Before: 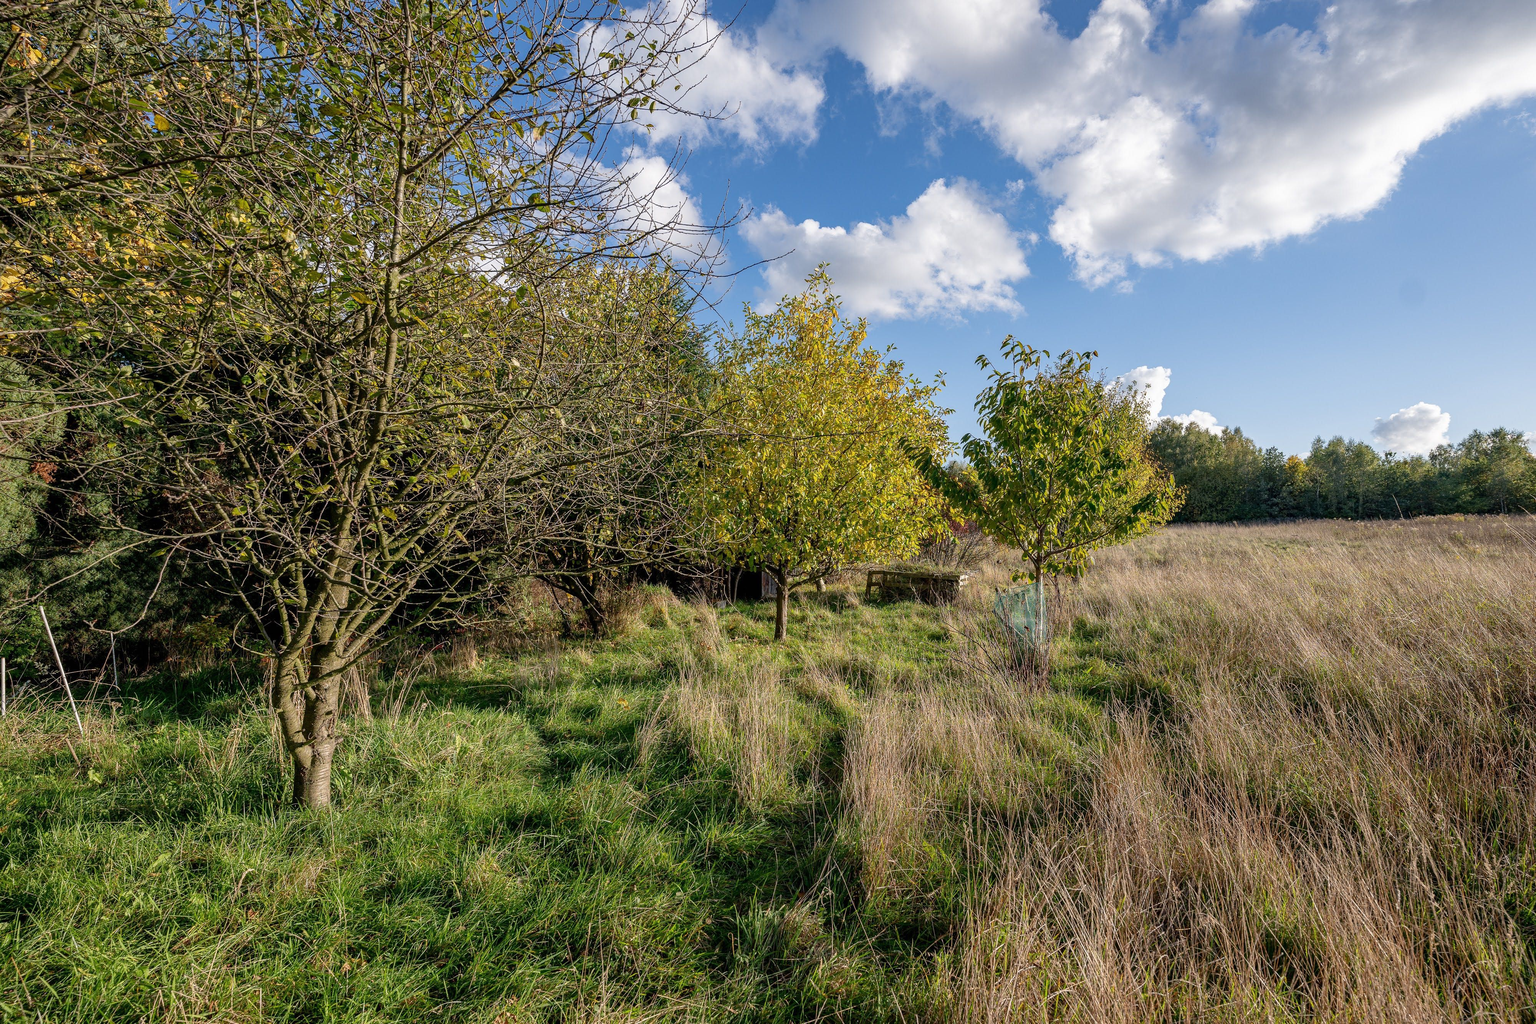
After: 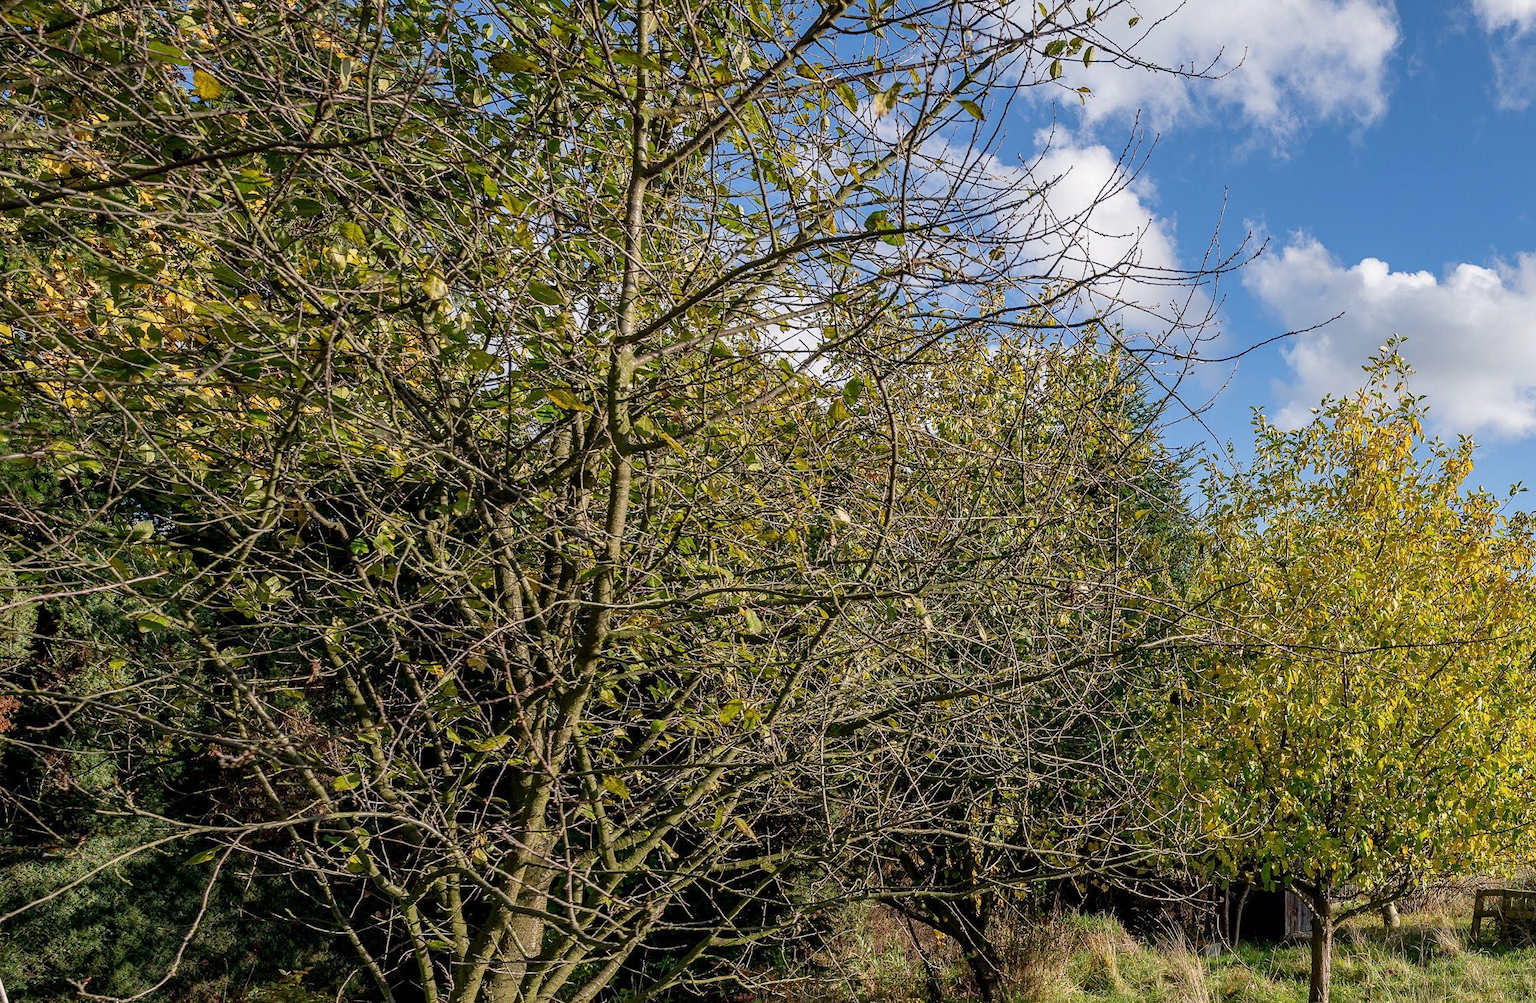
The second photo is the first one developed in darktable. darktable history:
crop and rotate: left 3.029%, top 7.427%, right 41.289%, bottom 37.983%
